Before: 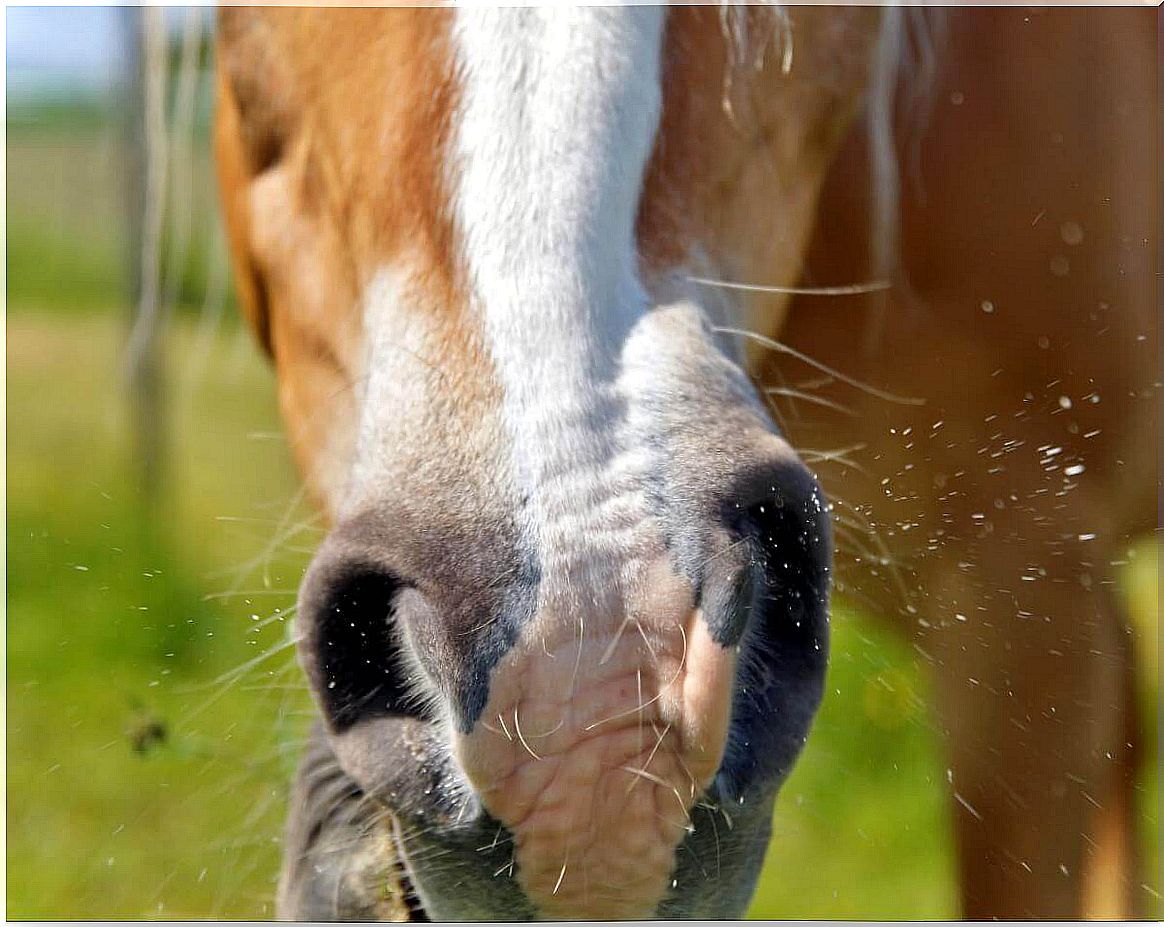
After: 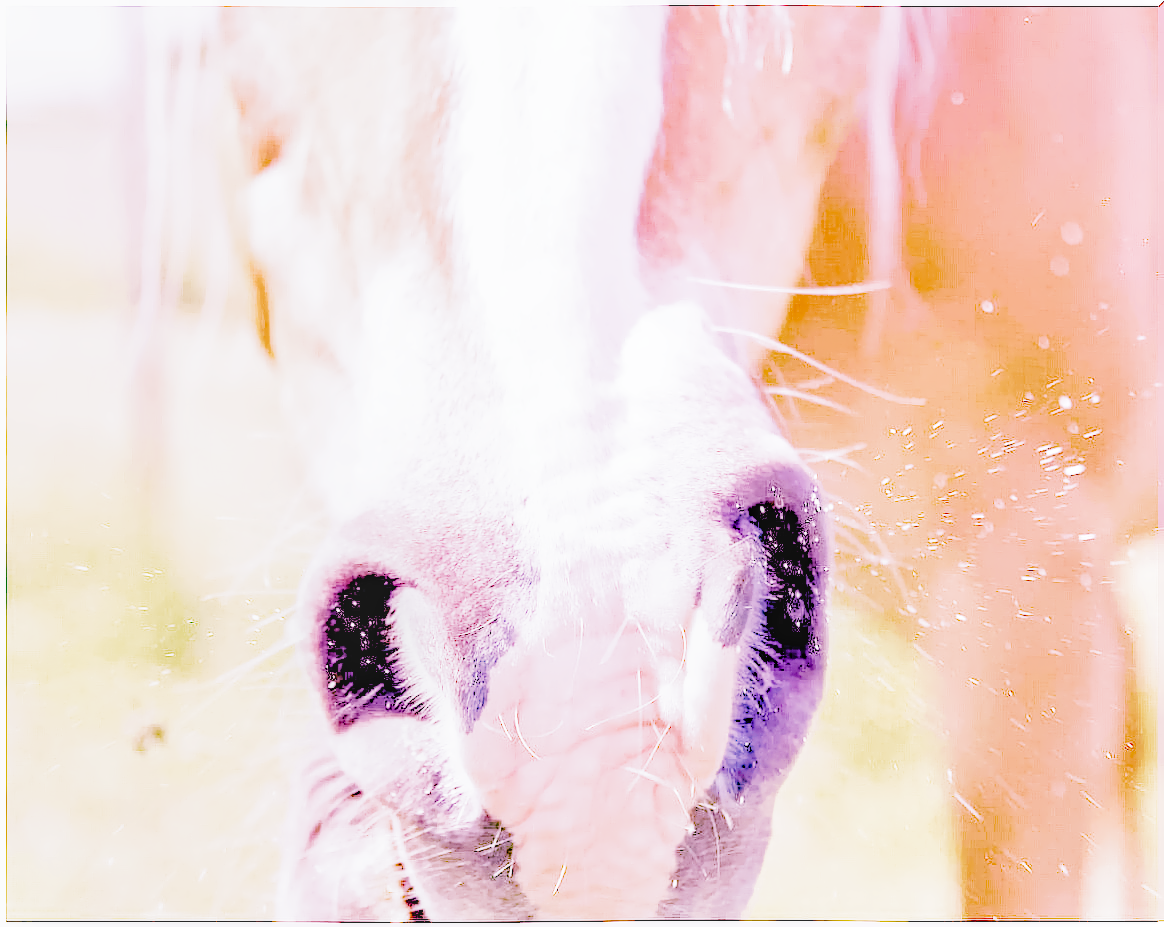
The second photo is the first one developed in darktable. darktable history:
white balance: red 2.229, blue 1.46
highlight reconstruction: on, module defaults
lens correction: scale 1, crop 1, focal 35, aperture 5, distance 0.775, camera "Canon EOS RP", lens "Canon RF 35mm F1.8 MACRO IS STM"
exposure: black level correction 0, exposure 1.45 EV, compensate exposure bias true, compensate highlight preservation false
color calibration: illuminant as shot in camera, x 0.37, y 0.382, temperature 4313.32 K
color balance rgb "basic colorfulness: vibrant colors": perceptual saturation grading › global saturation 20%, perceptual saturation grading › highlights -25%, perceptual saturation grading › shadows 50%
filmic rgb: black relative exposure -2.85 EV, white relative exposure 4.56 EV, hardness 1.77, contrast 1.25, preserve chrominance no, color science v5 (2021)
local contrast: on, module defaults
velvia: on, module defaults
haze removal: compatibility mode true, adaptive false
denoise (profiled): preserve shadows 1.52, scattering 0.002, a [-1, 0, 0], compensate highlight preservation false
